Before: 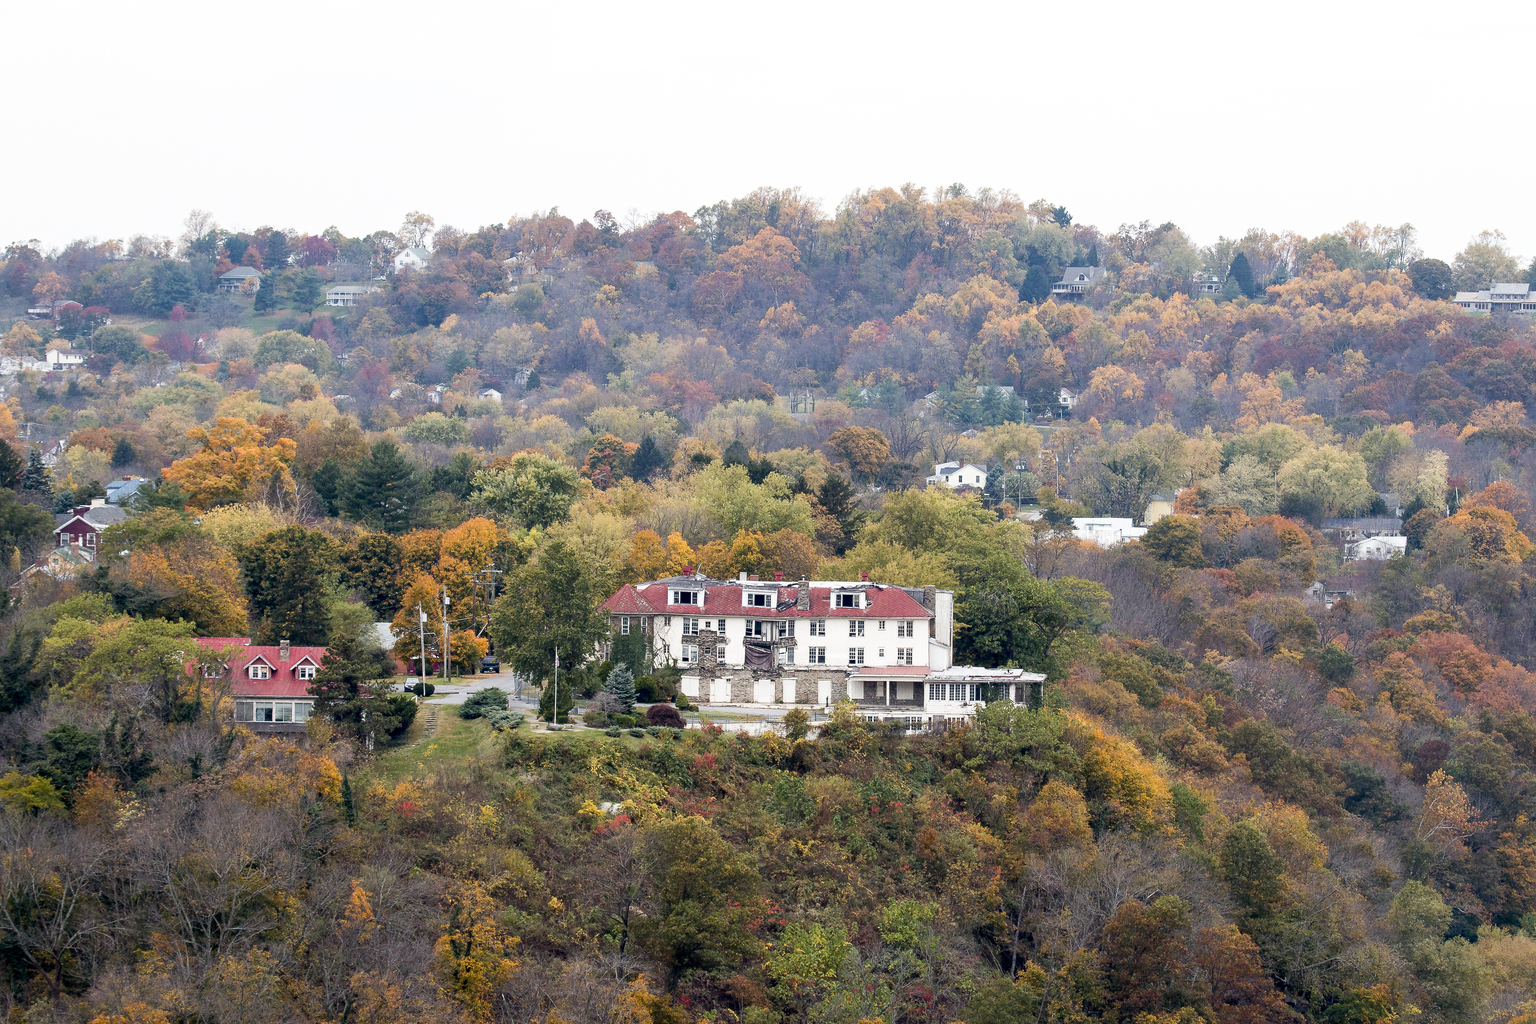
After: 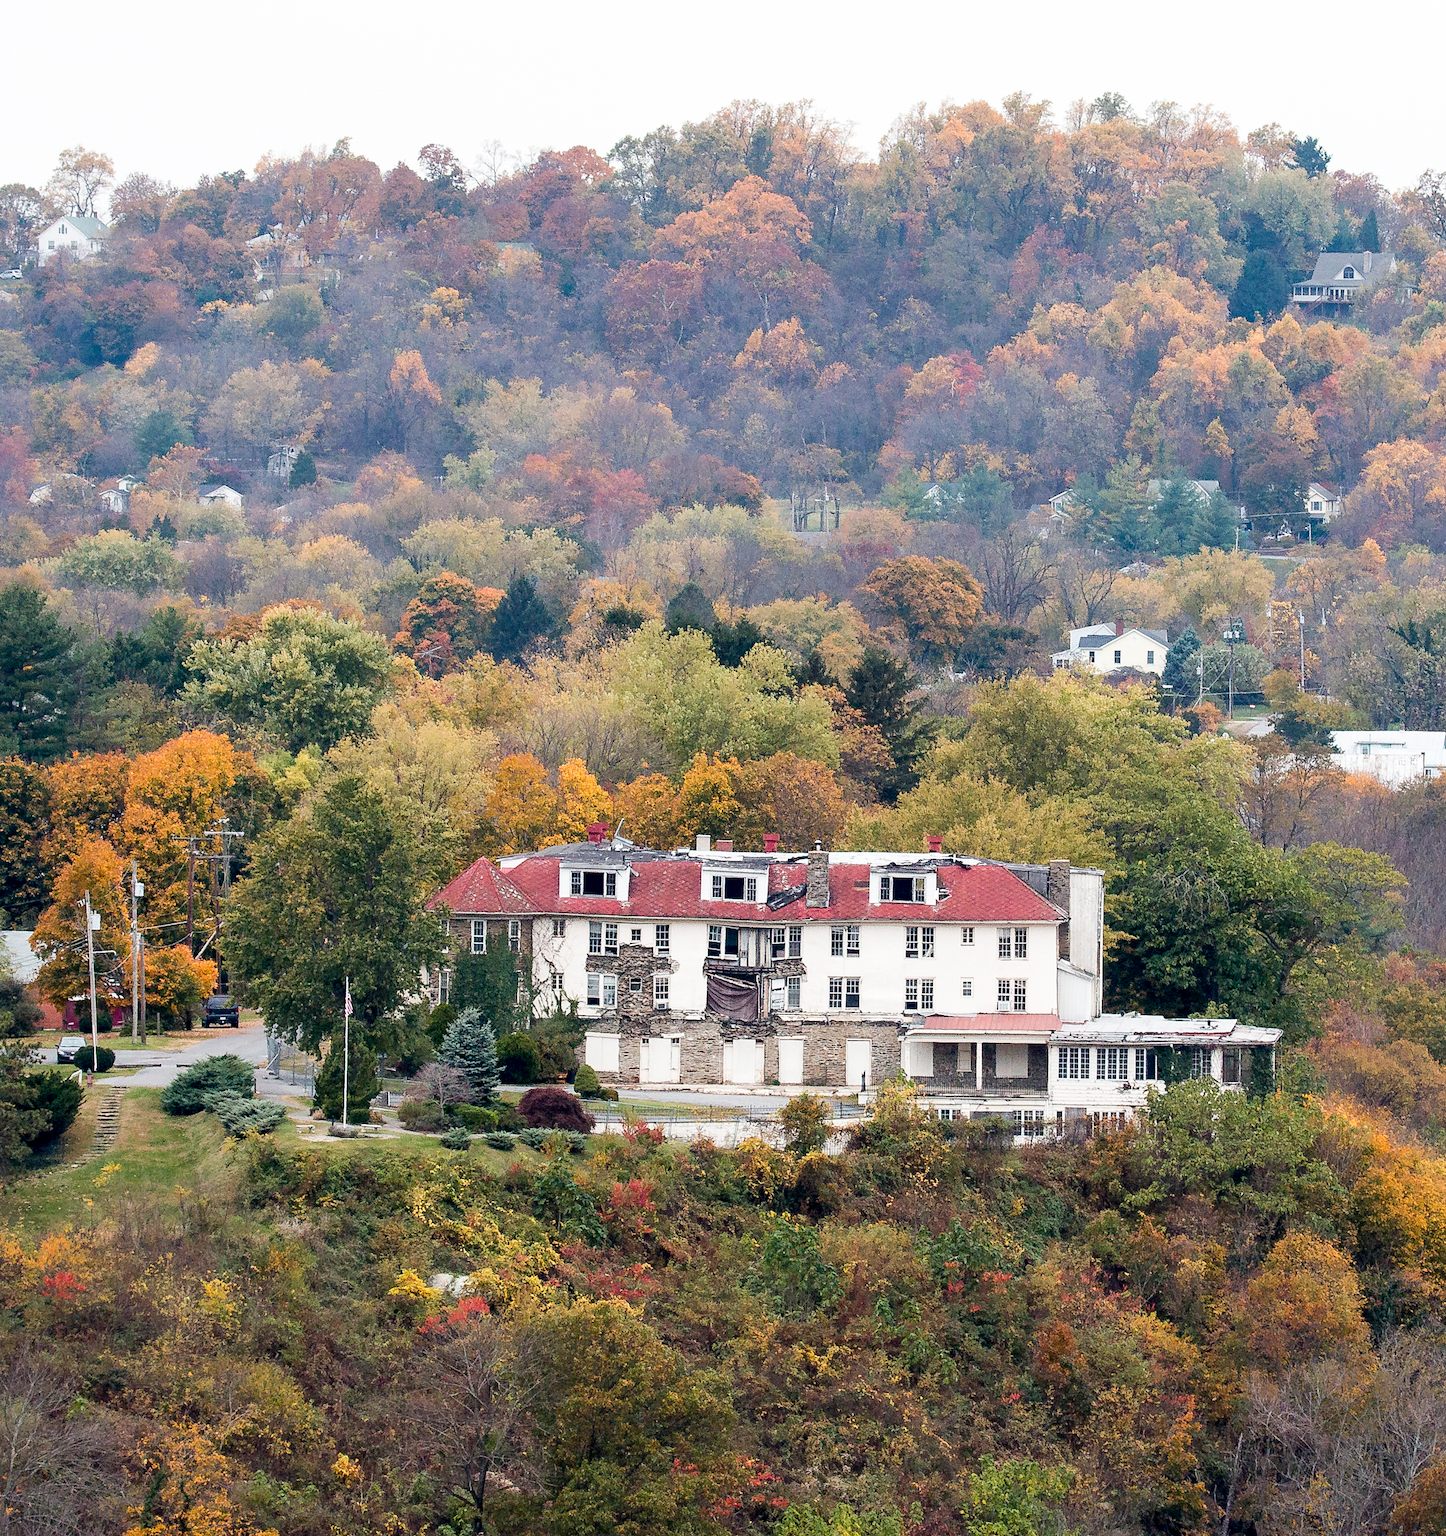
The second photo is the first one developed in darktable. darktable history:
crop and rotate: angle 0.021°, left 24.381%, top 13.131%, right 26.178%, bottom 8.143%
